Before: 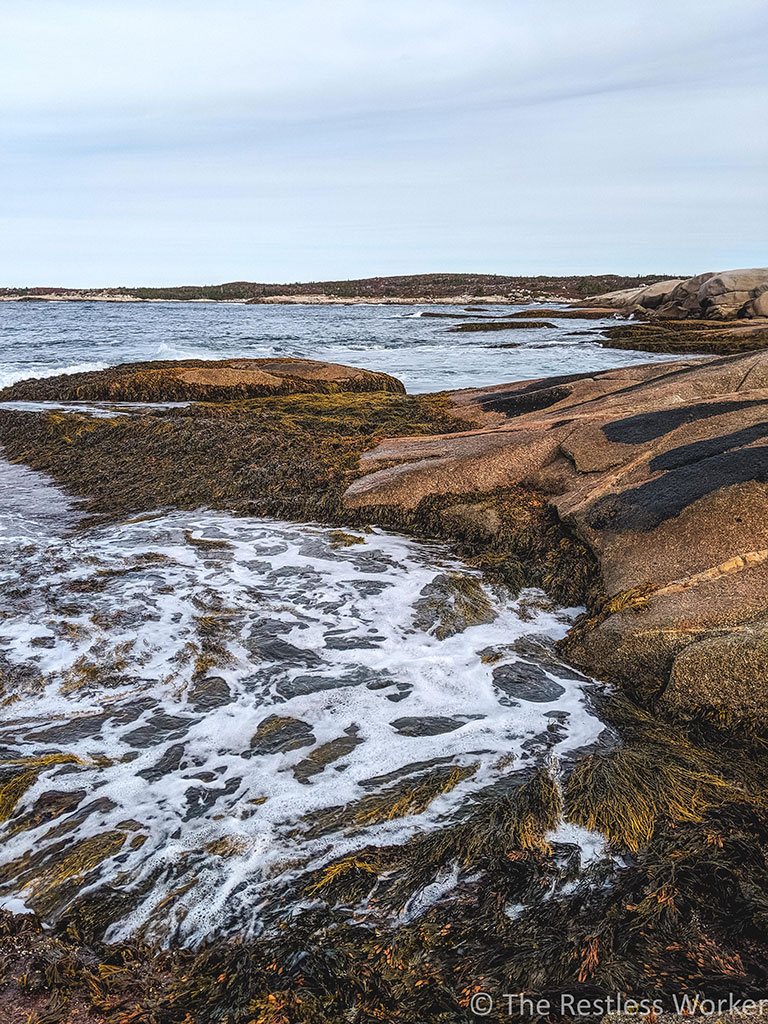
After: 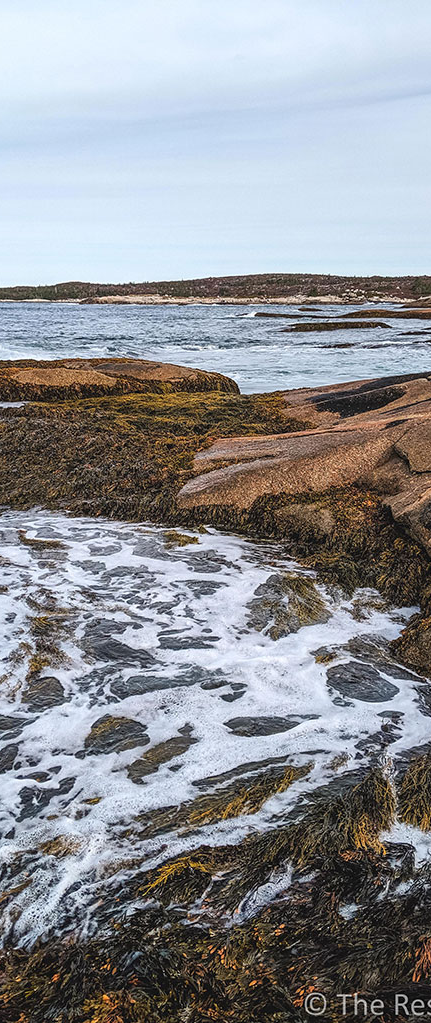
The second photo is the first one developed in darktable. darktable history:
crop: left 21.698%, right 22.062%, bottom 0.008%
